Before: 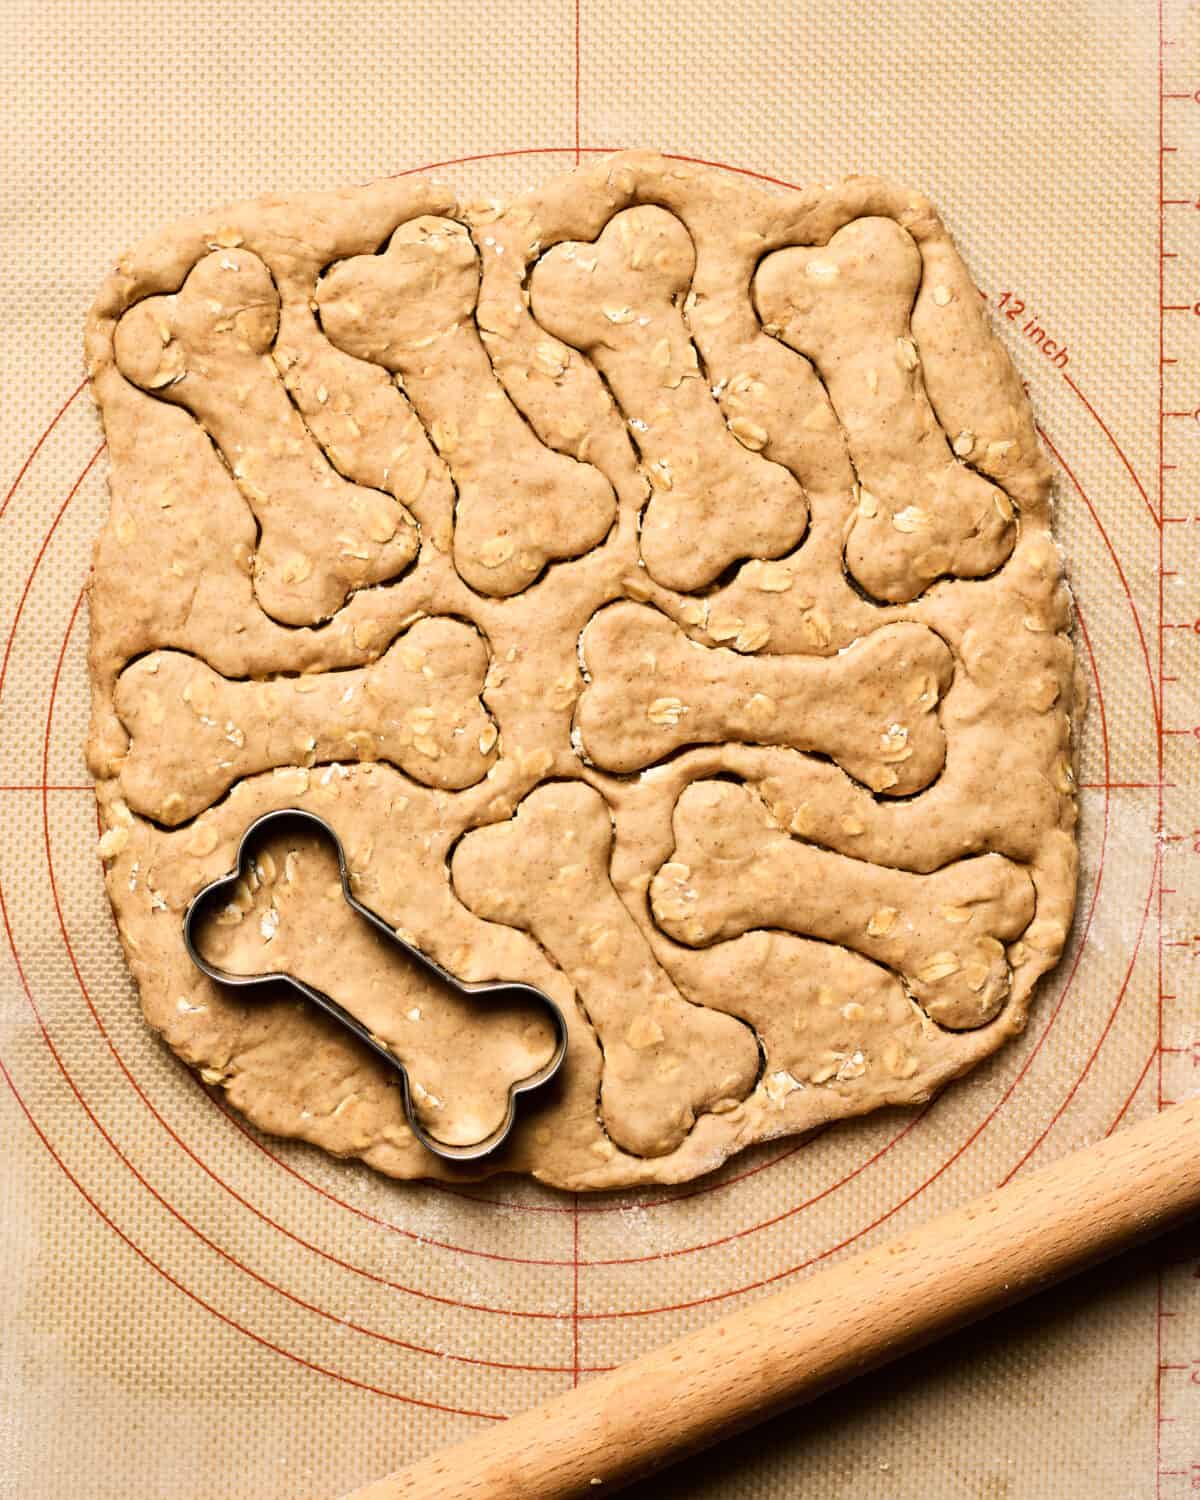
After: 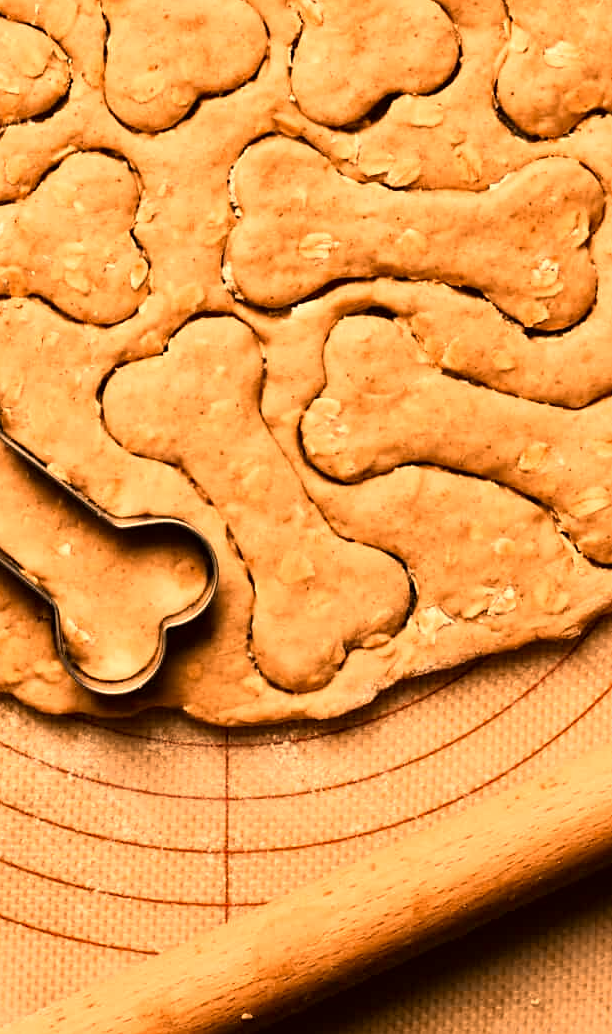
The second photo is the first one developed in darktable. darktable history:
crop and rotate: left 29.093%, top 31.065%, right 19.836%
color zones: curves: ch2 [(0, 0.5) (0.143, 0.5) (0.286, 0.416) (0.429, 0.5) (0.571, 0.5) (0.714, 0.5) (0.857, 0.5) (1, 0.5)], mix 24.1%
color correction: highlights a* 17.92, highlights b* 35.14, shadows a* 1.16, shadows b* 5.91, saturation 1.02
sharpen: amount 0.201
shadows and highlights: shadows -11.46, white point adjustment 3.97, highlights 28.74
